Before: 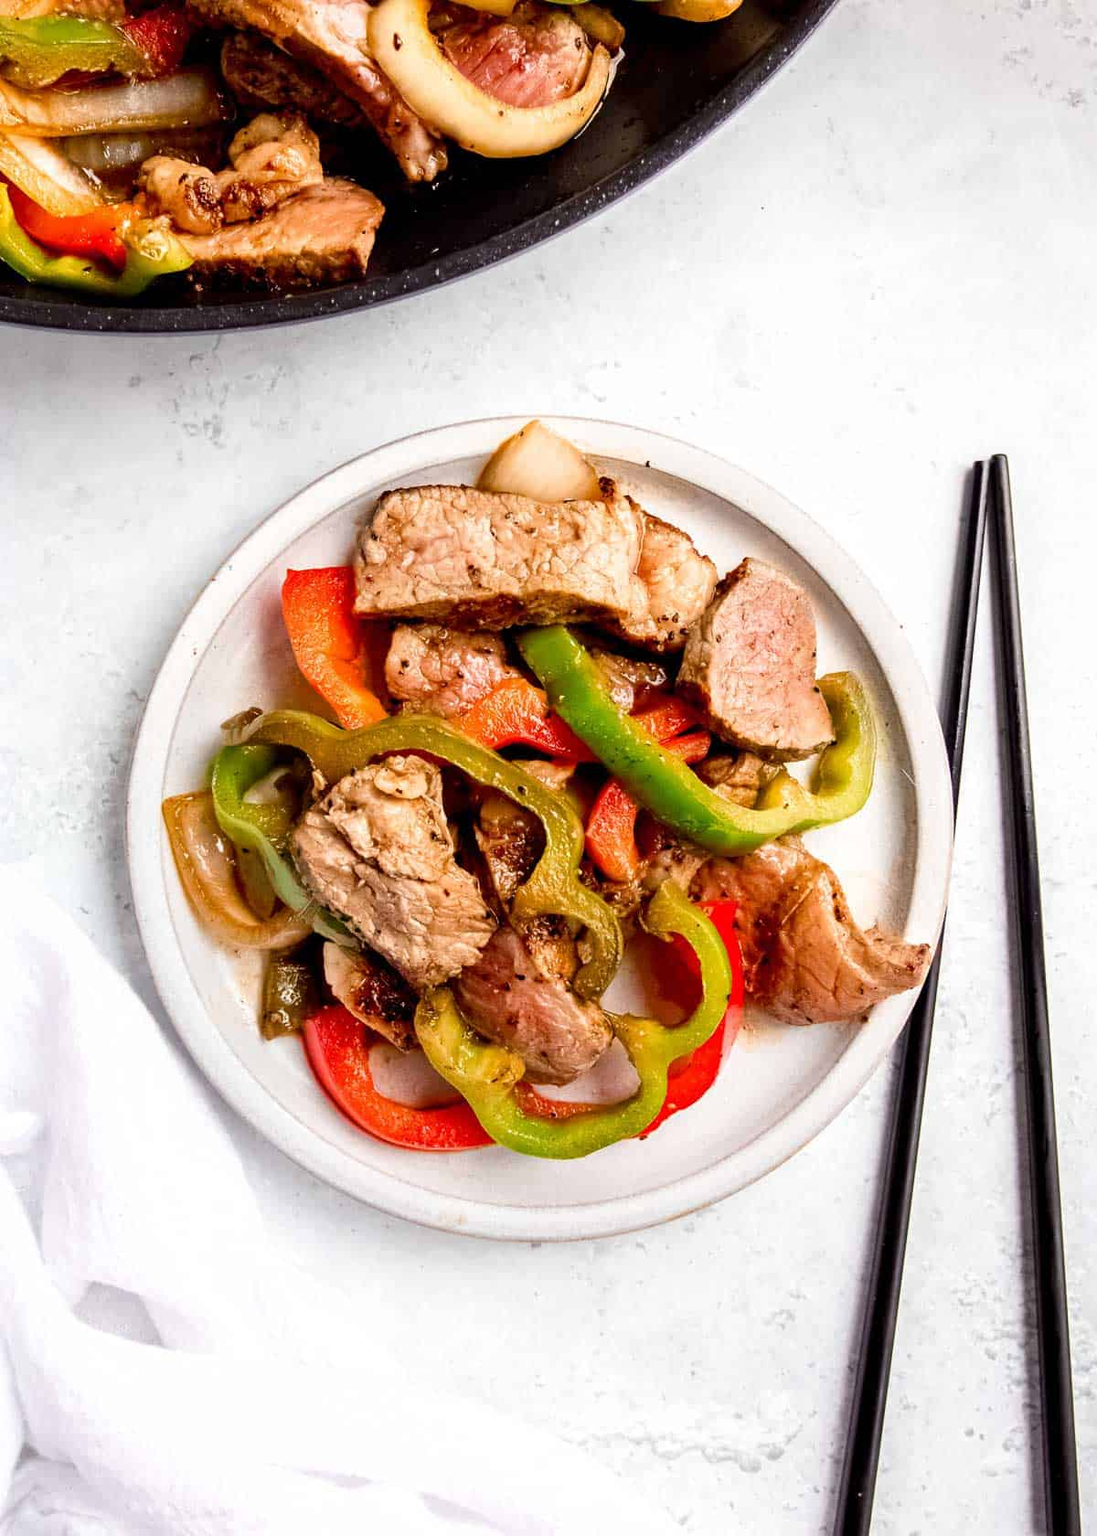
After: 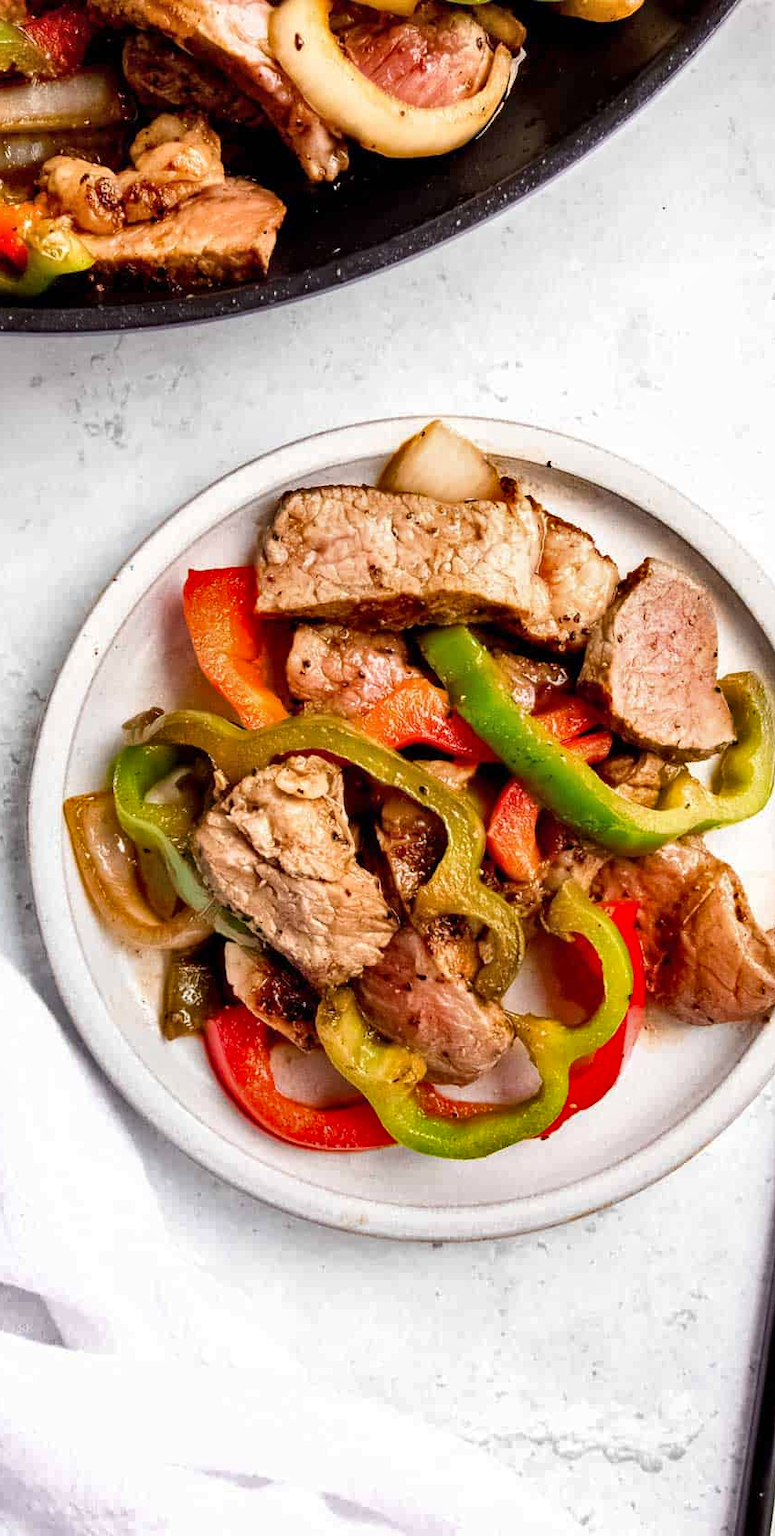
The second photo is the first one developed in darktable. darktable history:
crop and rotate: left 9.007%, right 20.317%
shadows and highlights: soften with gaussian
